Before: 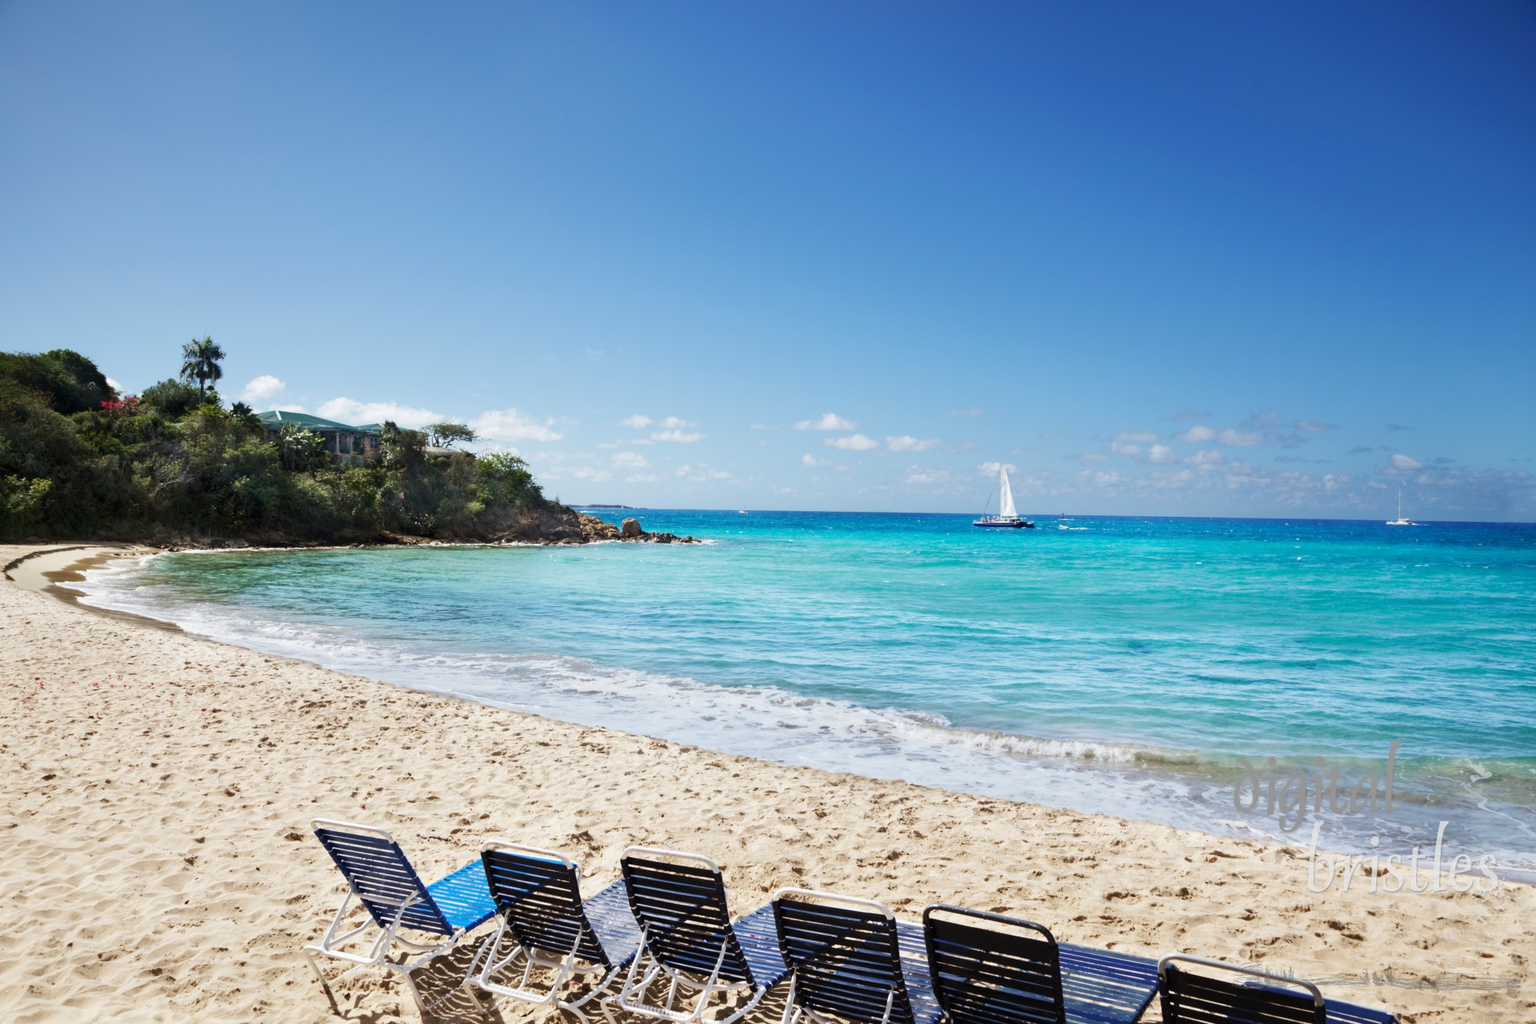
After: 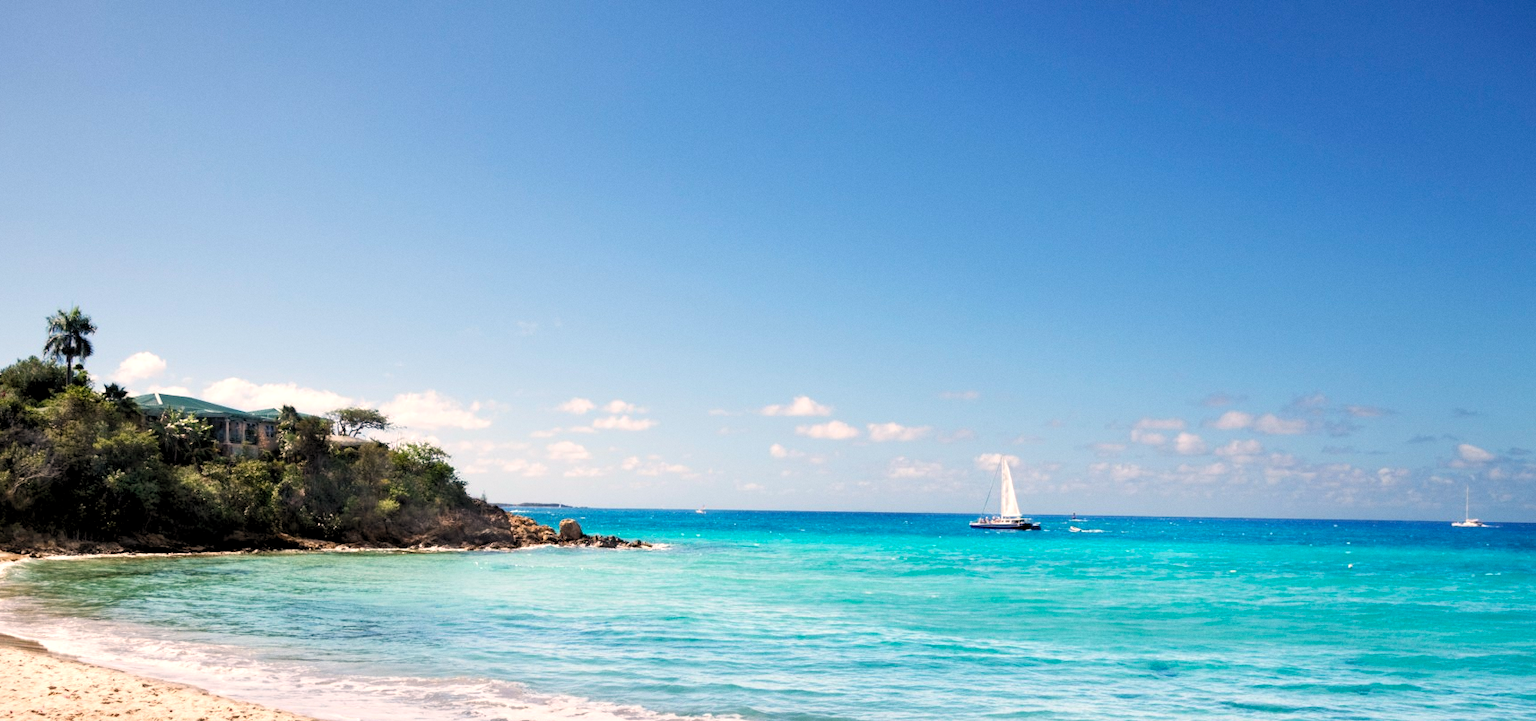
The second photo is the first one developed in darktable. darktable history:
crop and rotate: left 9.345%, top 7.22%, right 4.982%, bottom 32.331%
rgb levels: levels [[0.01, 0.419, 0.839], [0, 0.5, 1], [0, 0.5, 1]]
grain: coarseness 0.09 ISO, strength 10%
white balance: red 1.127, blue 0.943
exposure: compensate highlight preservation false
contrast brightness saturation: saturation 0.1
